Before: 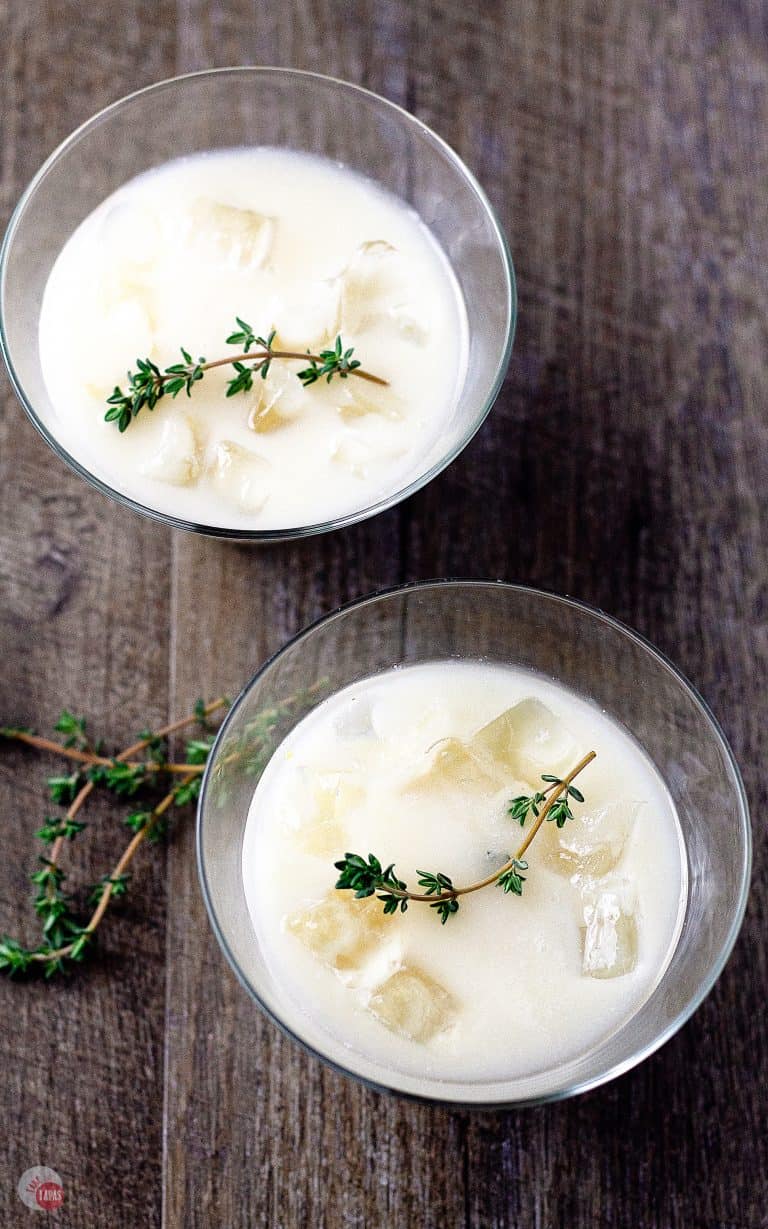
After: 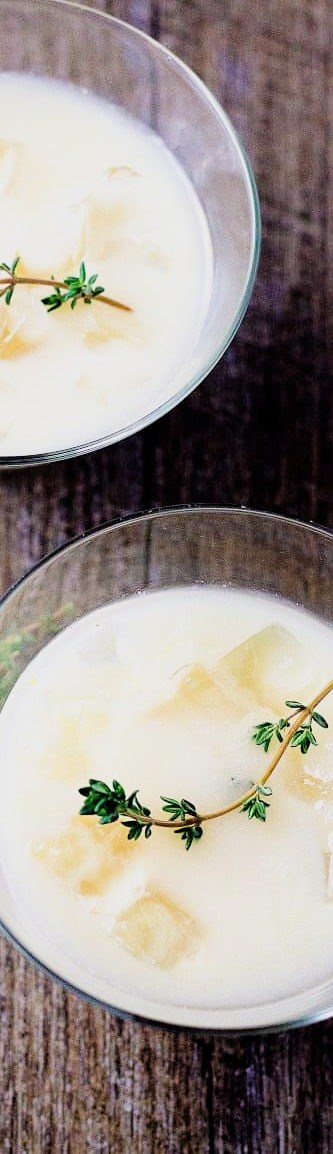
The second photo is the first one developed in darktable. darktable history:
filmic rgb: black relative exposure -7.65 EV, white relative exposure 4.56 EV, hardness 3.61, contrast 1.05
crop: left 33.452%, top 6.025%, right 23.155%
vignetting: brightness -0.233, saturation 0.141
velvia: on, module defaults
exposure: black level correction 0, exposure 0.7 EV, compensate exposure bias true, compensate highlight preservation false
tone equalizer: on, module defaults
